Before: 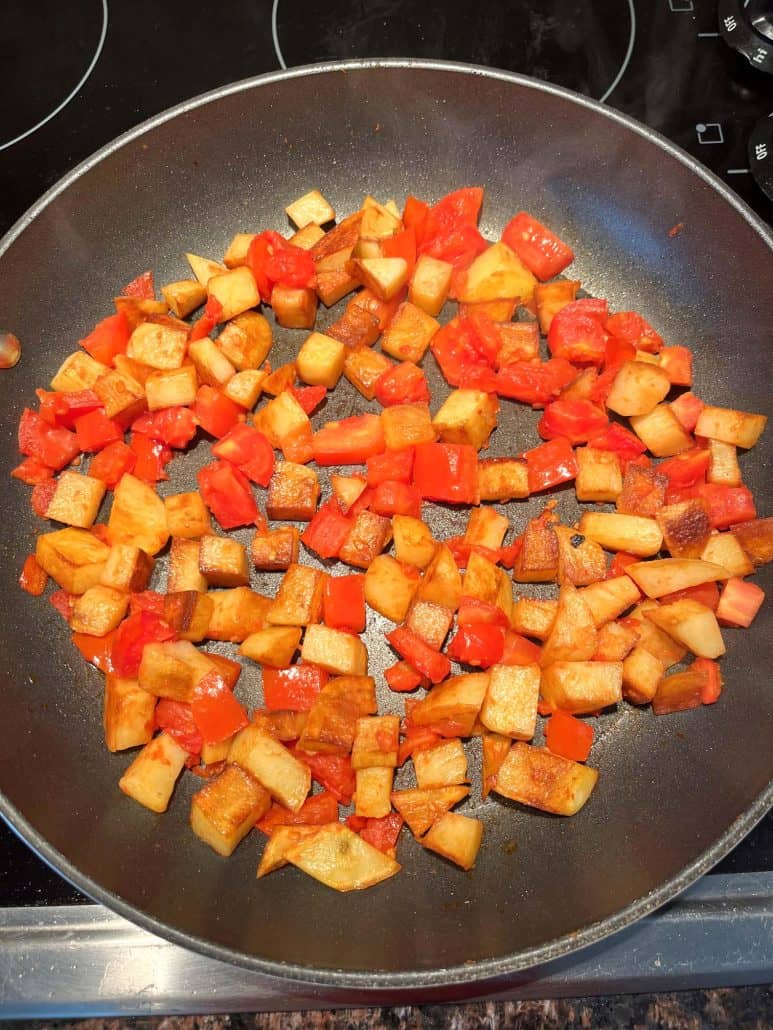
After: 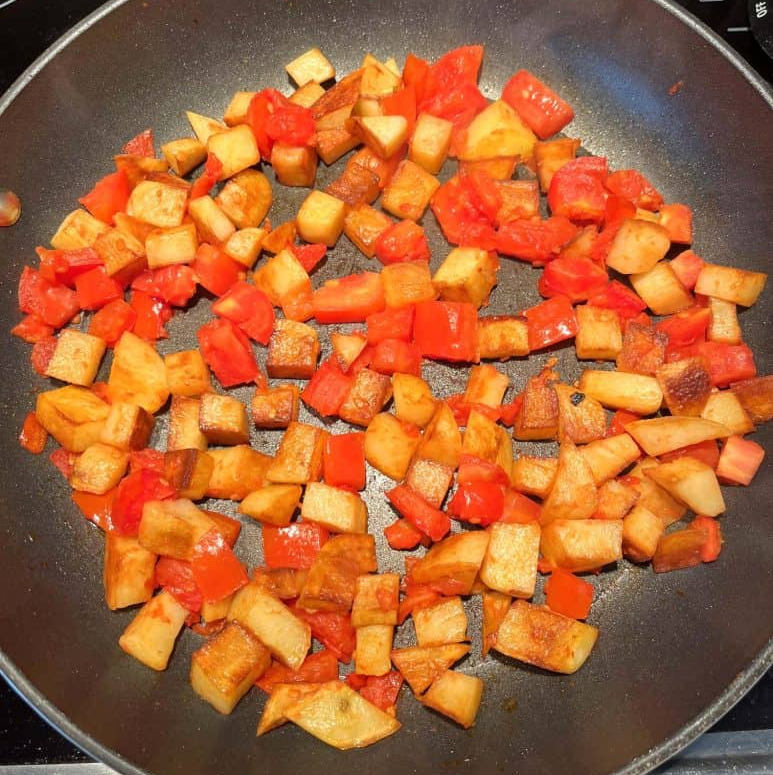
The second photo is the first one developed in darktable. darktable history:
exposure: compensate highlight preservation false
crop: top 13.852%, bottom 10.873%
